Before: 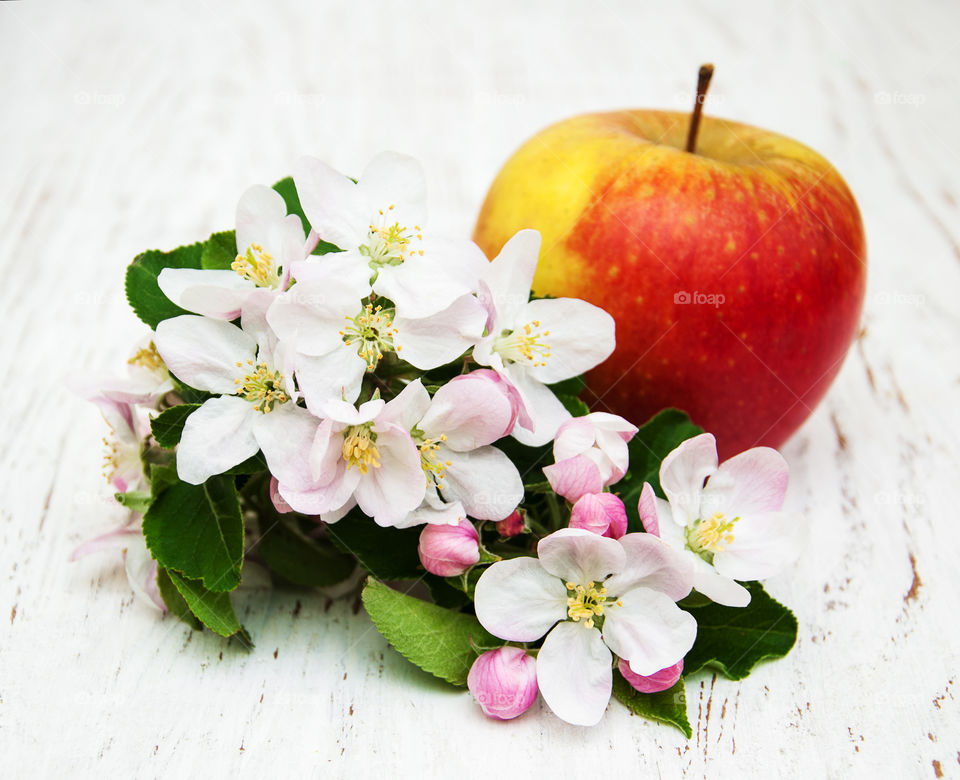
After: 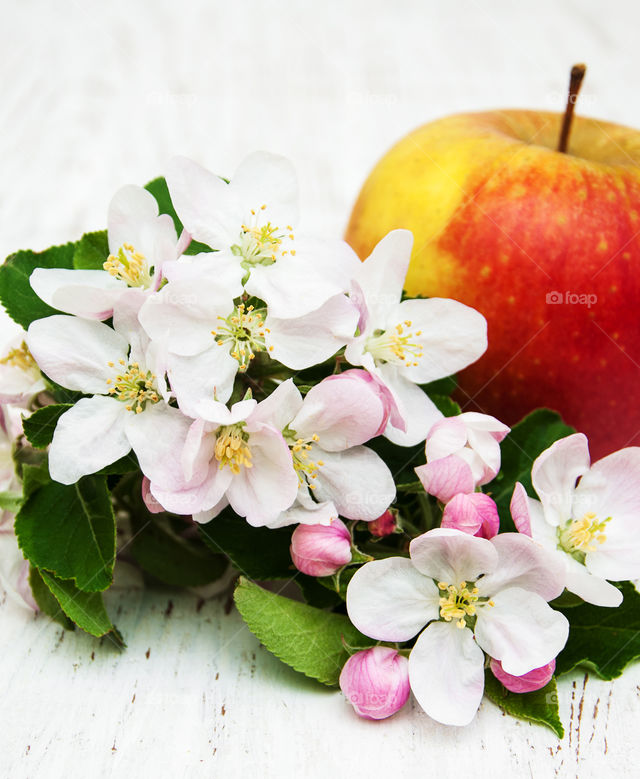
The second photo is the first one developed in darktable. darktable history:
crop and rotate: left 13.346%, right 19.984%
